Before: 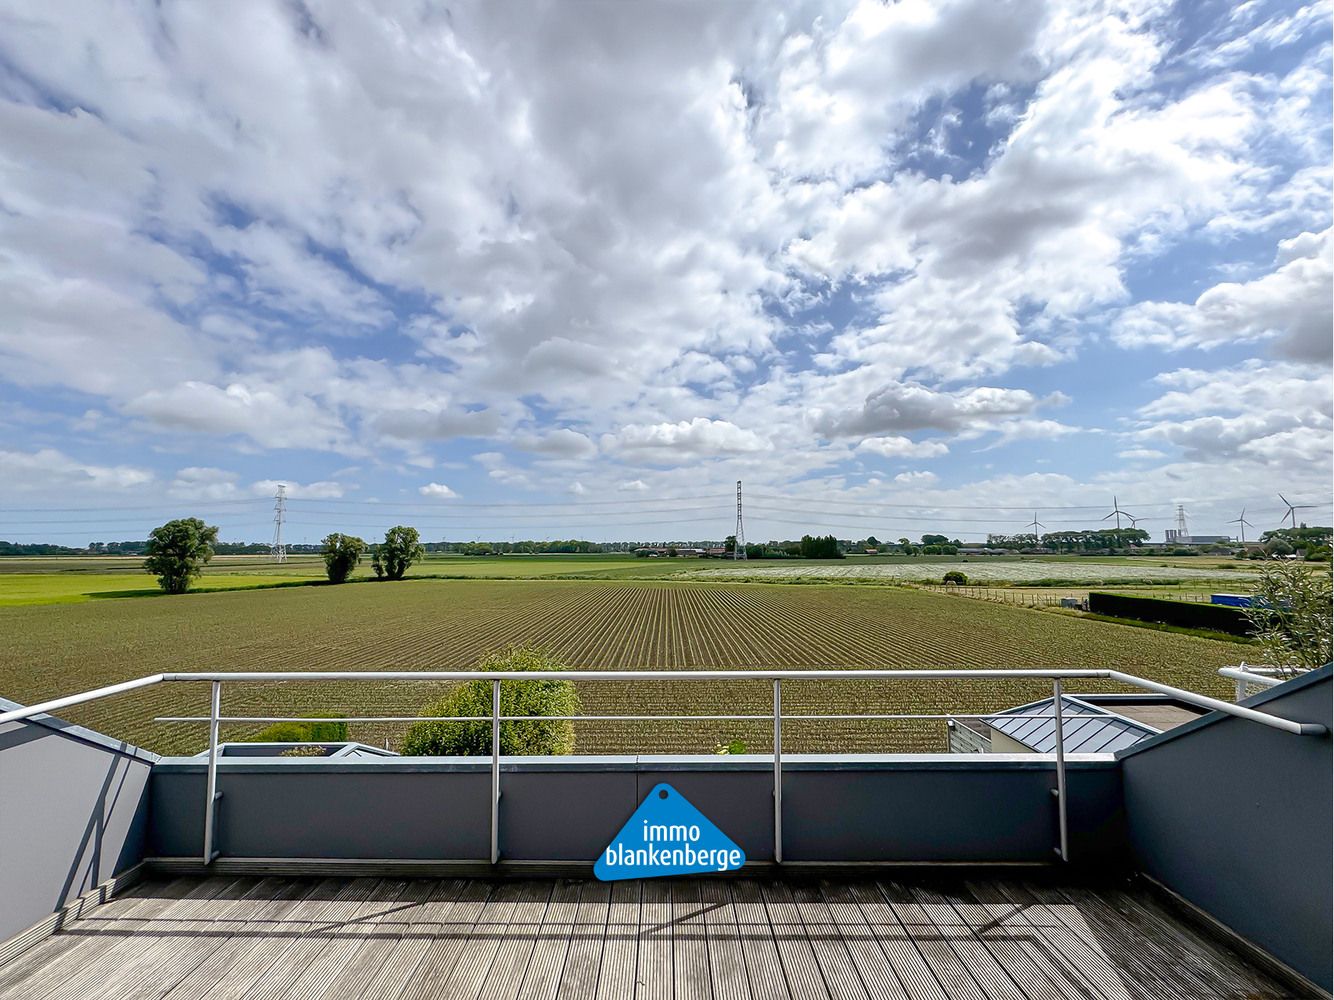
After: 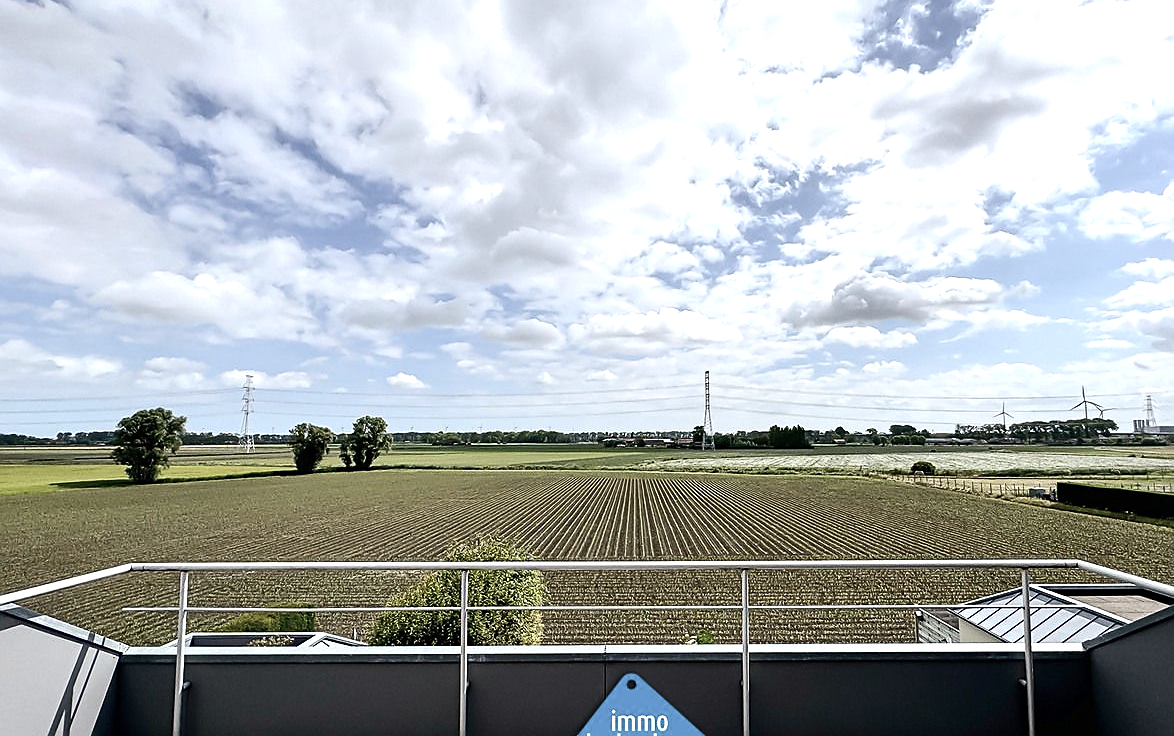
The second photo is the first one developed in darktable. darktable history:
contrast brightness saturation: contrast 0.103, saturation -0.364
crop and rotate: left 2.442%, top 11.083%, right 9.517%, bottom 15.283%
sharpen: radius 1.864, amount 0.398, threshold 1.328
tone equalizer: -8 EV -0.717 EV, -7 EV -0.691 EV, -6 EV -0.635 EV, -5 EV -0.371 EV, -3 EV 0.388 EV, -2 EV 0.6 EV, -1 EV 0.678 EV, +0 EV 0.775 EV, edges refinement/feathering 500, mask exposure compensation -1.57 EV, preserve details no
